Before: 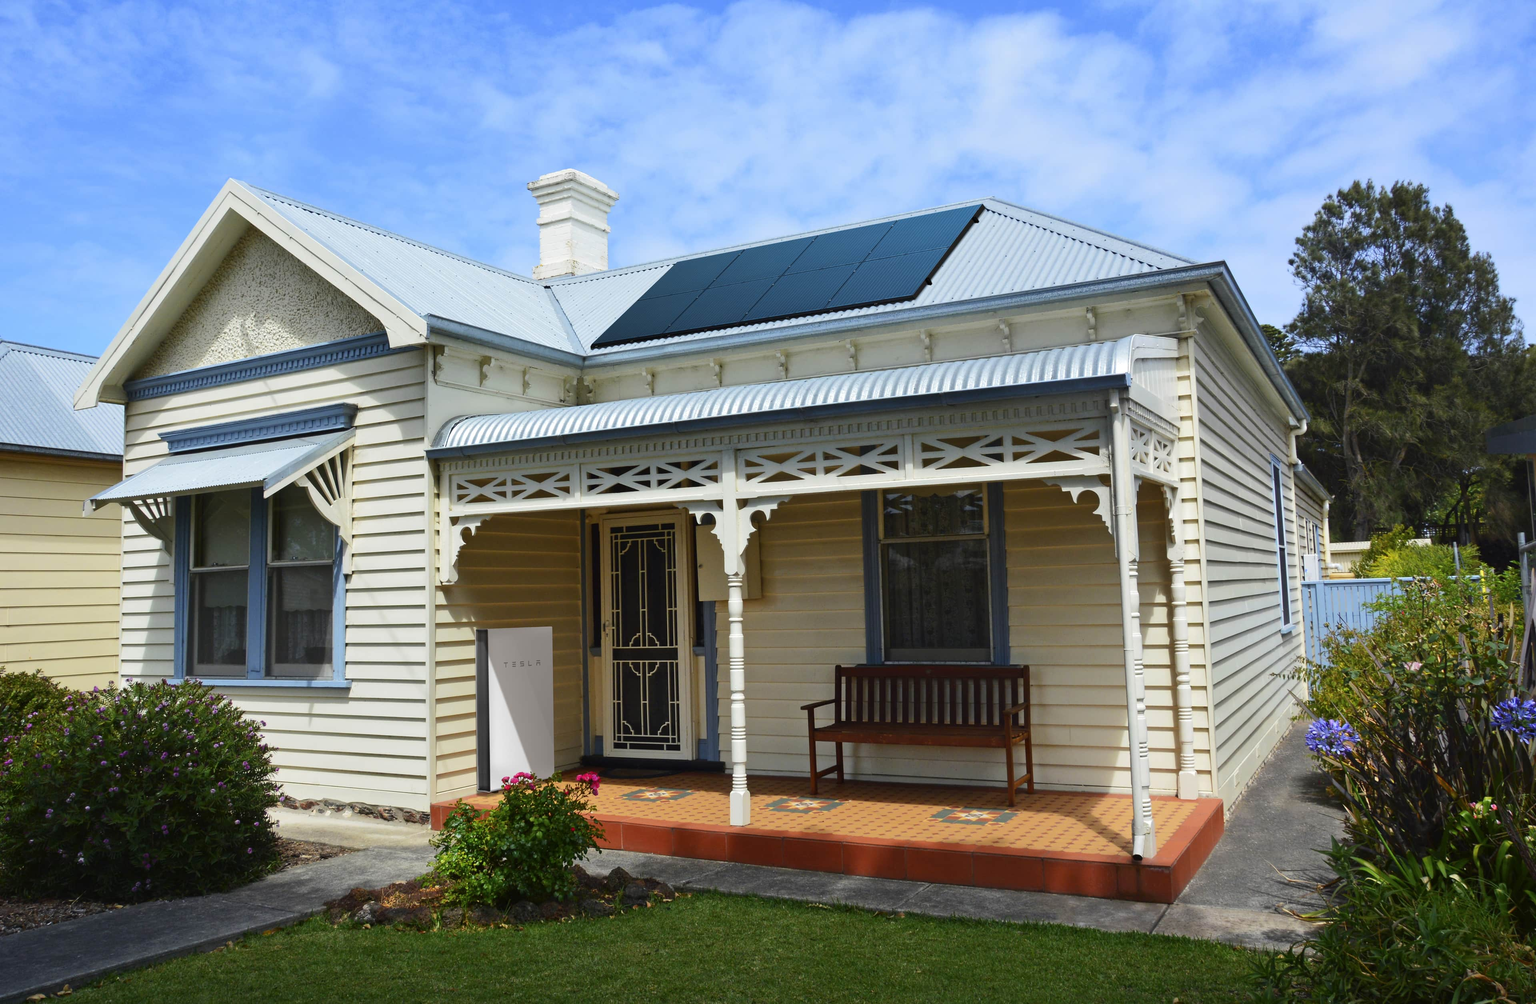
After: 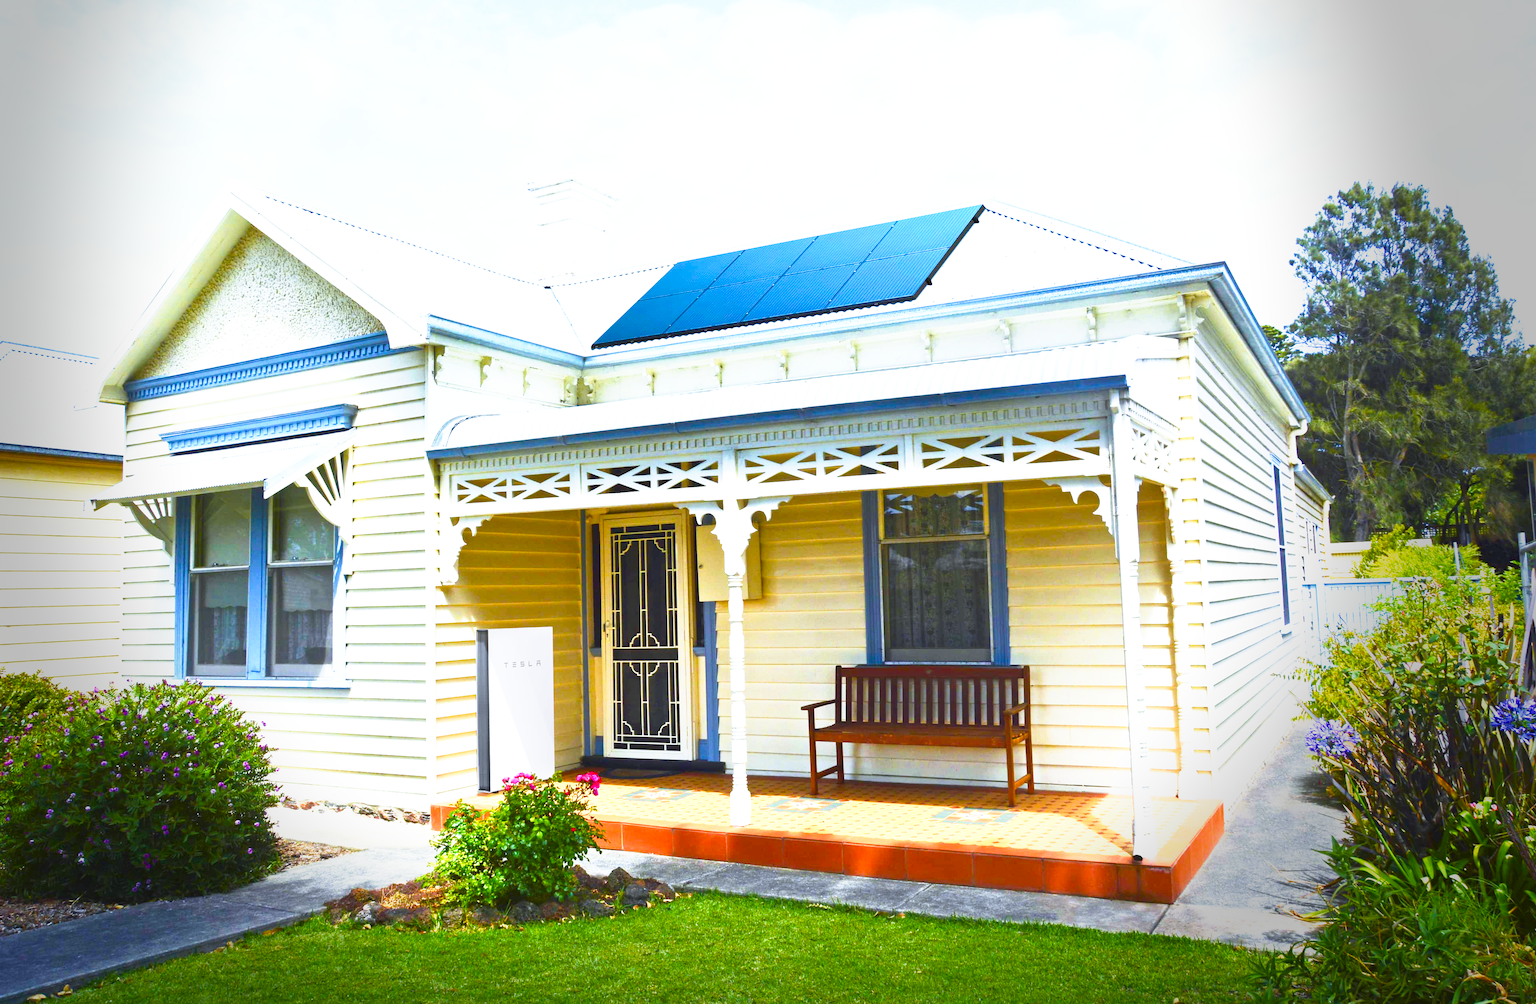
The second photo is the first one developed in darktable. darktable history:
white balance: red 0.954, blue 1.079
exposure: black level correction 0, exposure 1.1 EV, compensate exposure bias true, compensate highlight preservation false
vignetting: fall-off start 68.33%, fall-off radius 30%, saturation 0.042, center (-0.066, -0.311), width/height ratio 0.992, shape 0.85, dithering 8-bit output
base curve: curves: ch0 [(0, 0) (0.495, 0.917) (1, 1)], preserve colors none
velvia: strength 51%, mid-tones bias 0.51
